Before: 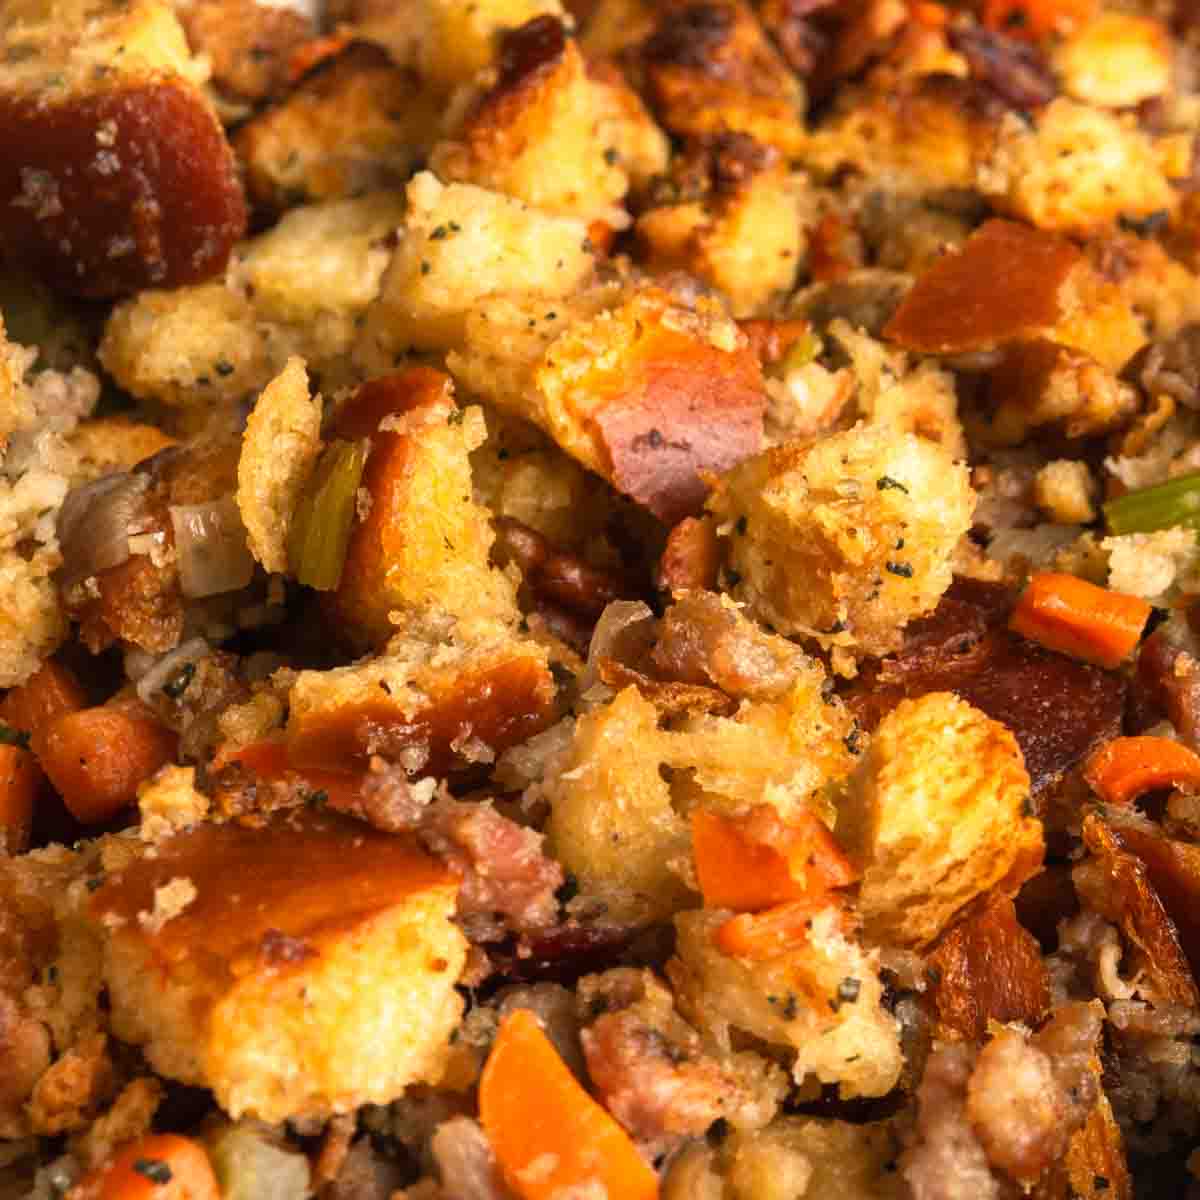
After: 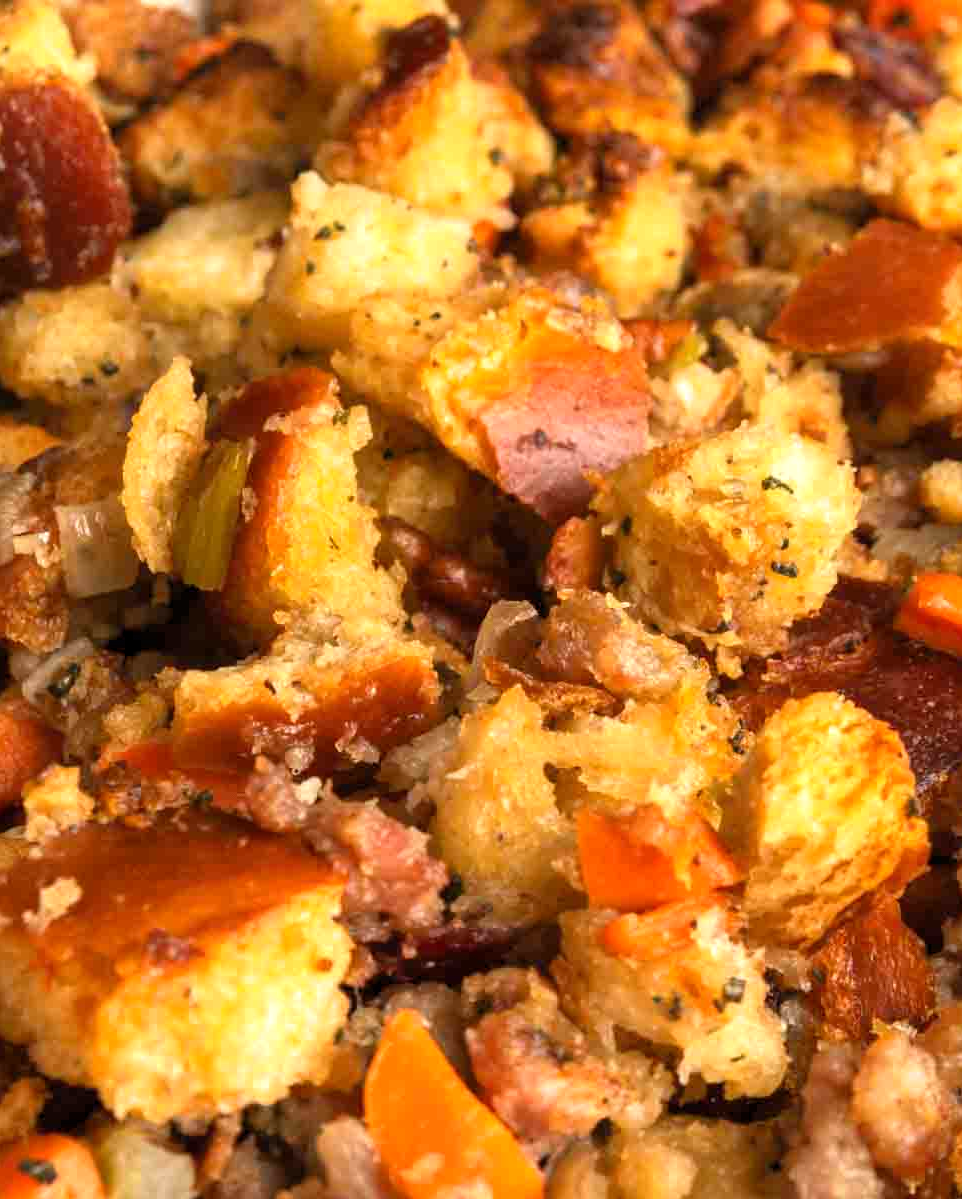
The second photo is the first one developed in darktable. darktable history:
levels: levels [0.018, 0.493, 1]
exposure: exposure 0.178 EV, compensate exposure bias true, compensate highlight preservation false
crop and rotate: left 9.597%, right 10.195%
